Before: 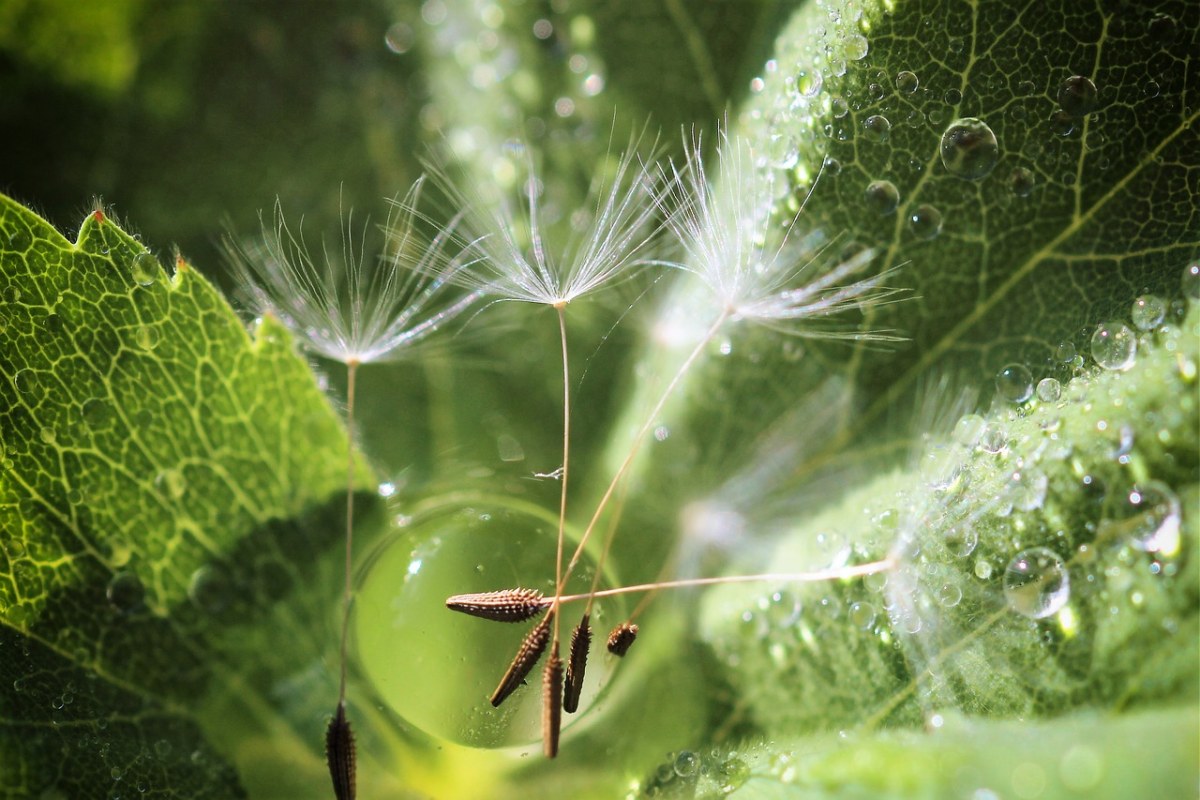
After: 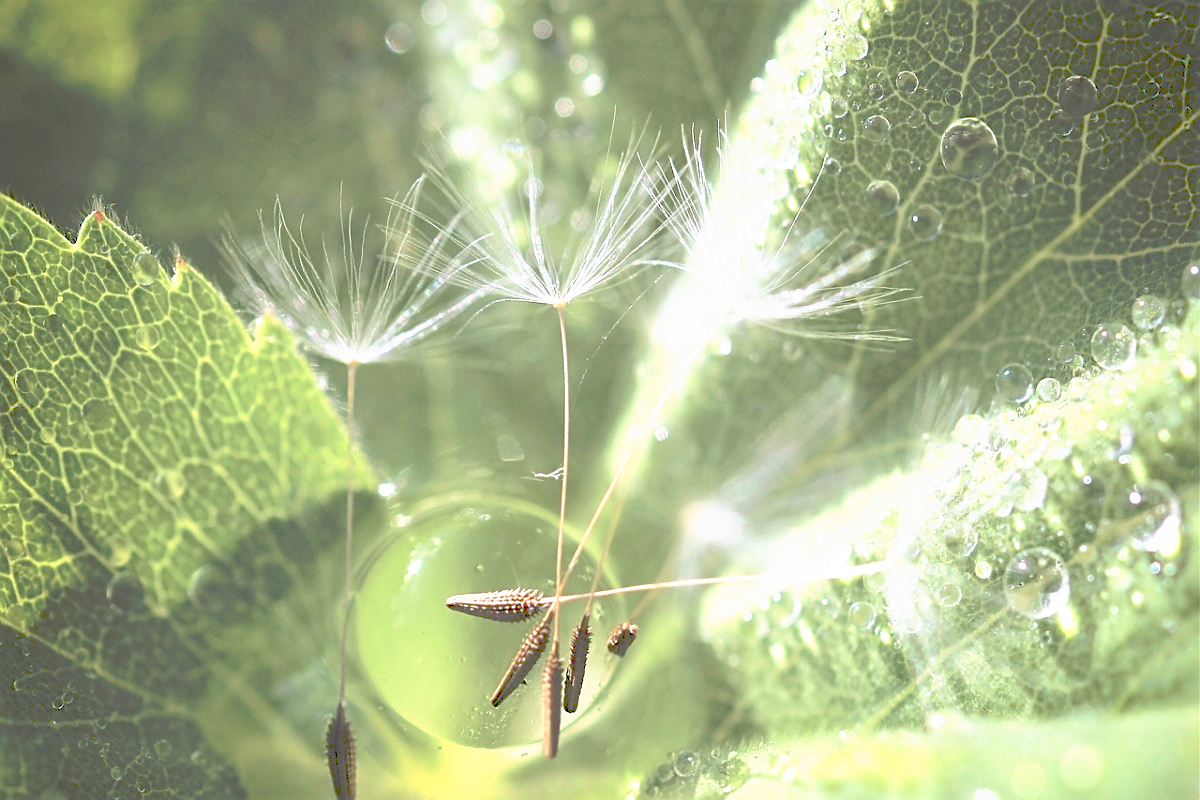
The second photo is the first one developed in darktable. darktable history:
sharpen: on, module defaults
tone curve: curves: ch0 [(0, 0) (0.003, 0.326) (0.011, 0.332) (0.025, 0.352) (0.044, 0.378) (0.069, 0.4) (0.1, 0.416) (0.136, 0.432) (0.177, 0.468) (0.224, 0.509) (0.277, 0.554) (0.335, 0.6) (0.399, 0.642) (0.468, 0.693) (0.543, 0.753) (0.623, 0.818) (0.709, 0.897) (0.801, 0.974) (0.898, 0.991) (1, 1)], preserve colors none
